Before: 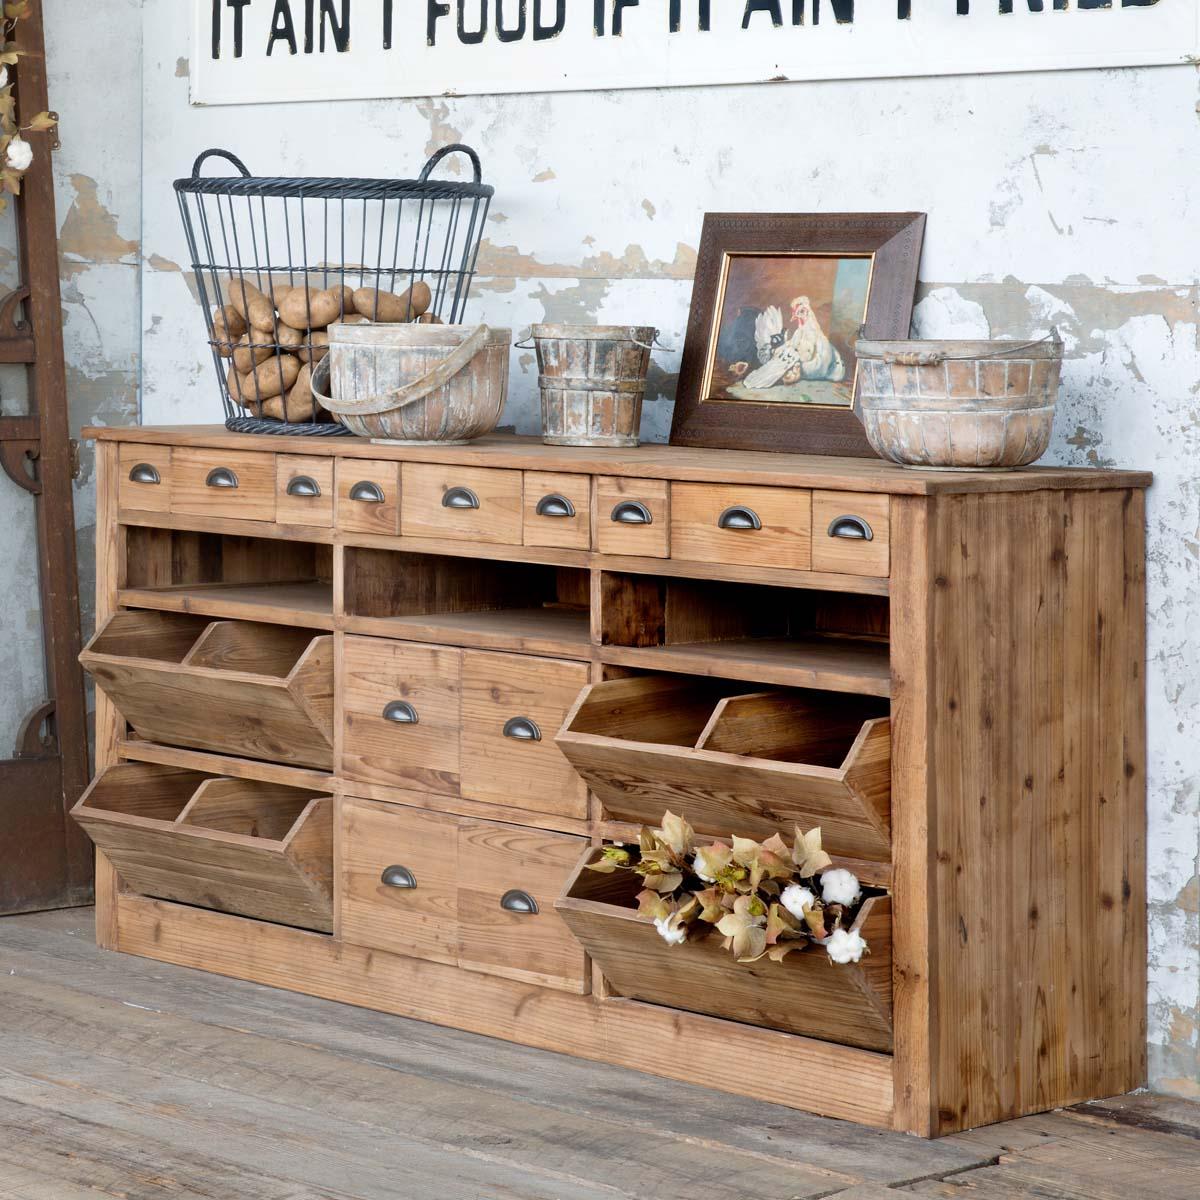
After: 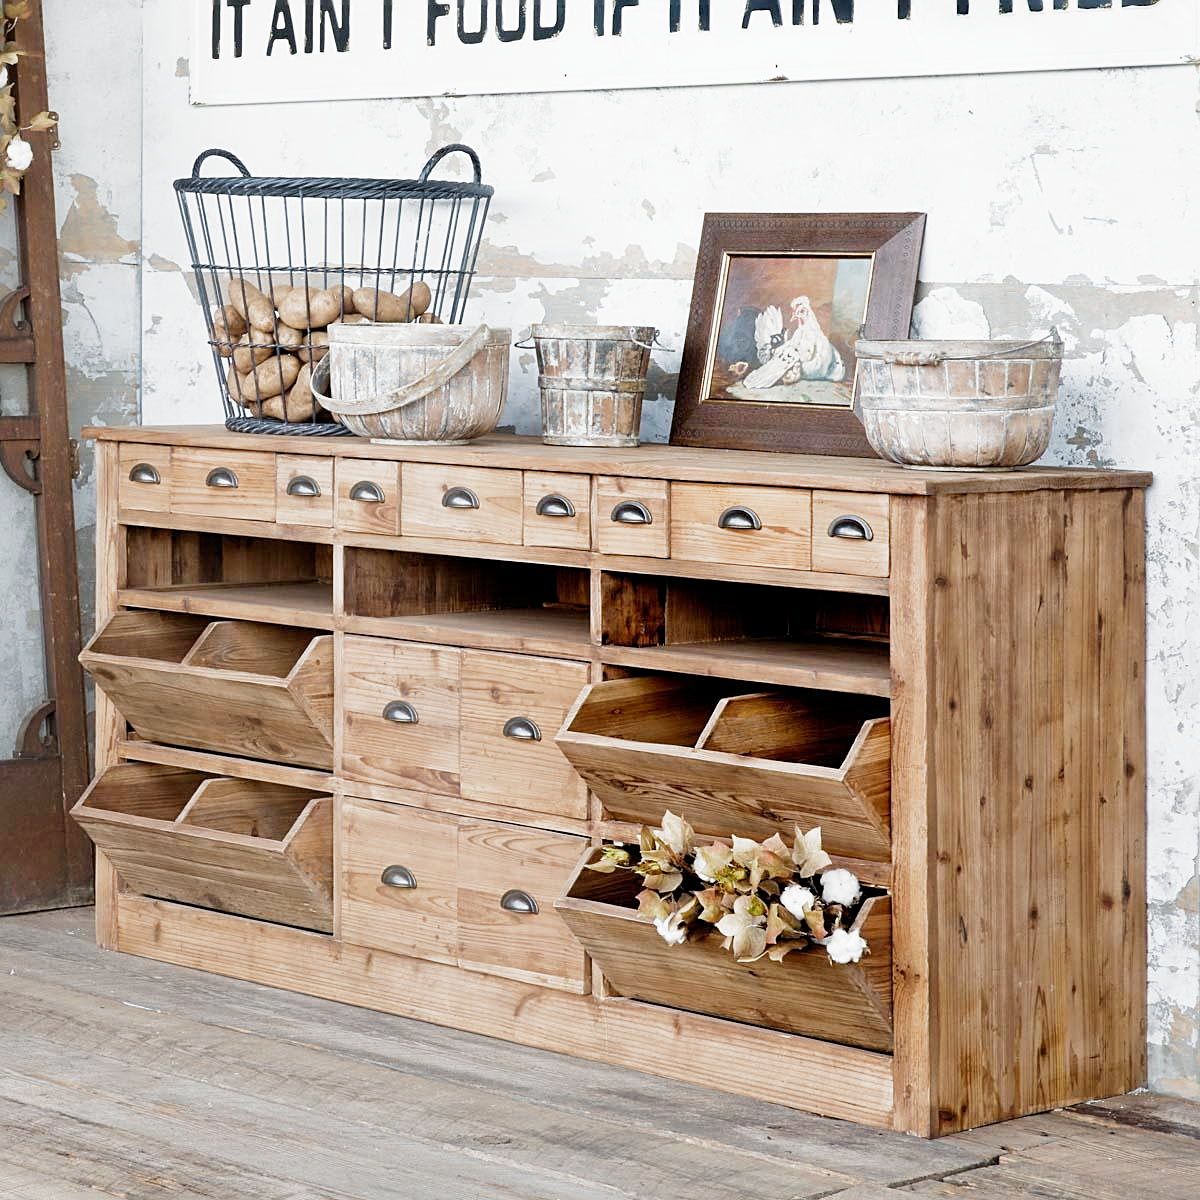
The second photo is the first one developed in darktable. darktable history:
sharpen: on, module defaults
filmic rgb: black relative exposure -14.19 EV, white relative exposure 3.36 EV, threshold 3.02 EV, hardness 7.89, contrast 0.989, preserve chrominance no, color science v4 (2020), contrast in shadows soft, enable highlight reconstruction true
exposure: exposure 0.602 EV, compensate exposure bias true, compensate highlight preservation false
